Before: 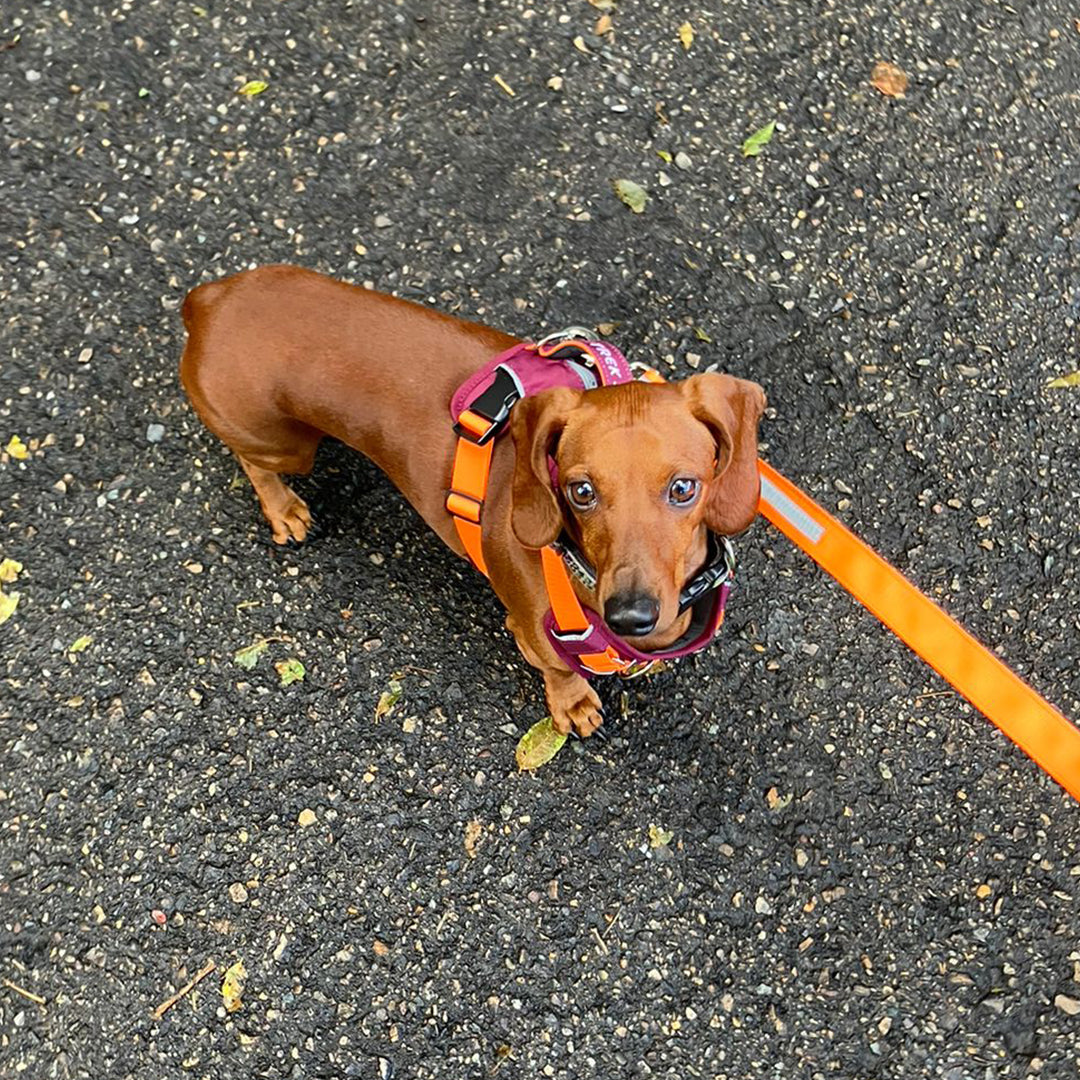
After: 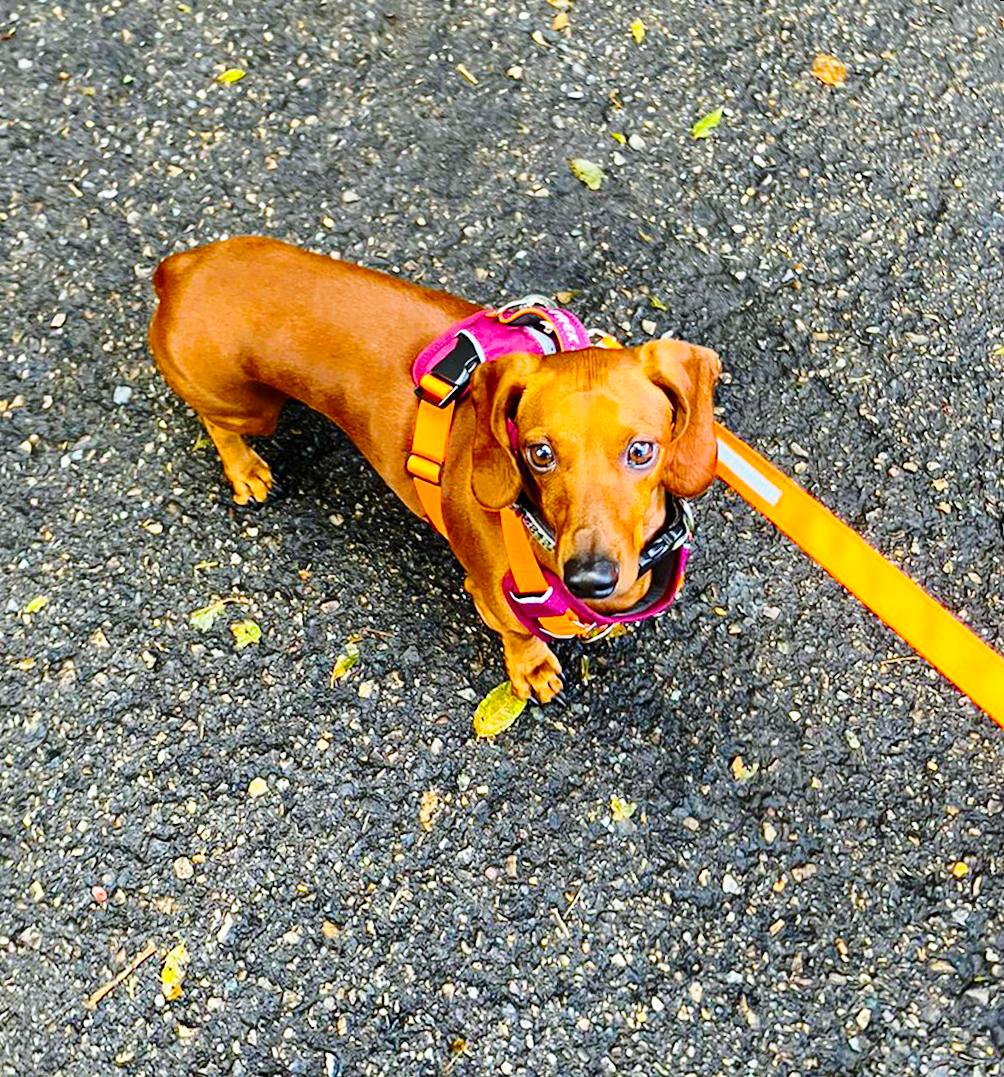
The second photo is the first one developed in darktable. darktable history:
rotate and perspective: rotation 0.215°, lens shift (vertical) -0.139, crop left 0.069, crop right 0.939, crop top 0.002, crop bottom 0.996
color balance rgb: perceptual saturation grading › global saturation 30%, global vibrance 30%
white balance: red 0.974, blue 1.044
base curve: curves: ch0 [(0, 0) (0.028, 0.03) (0.121, 0.232) (0.46, 0.748) (0.859, 0.968) (1, 1)], preserve colors none
